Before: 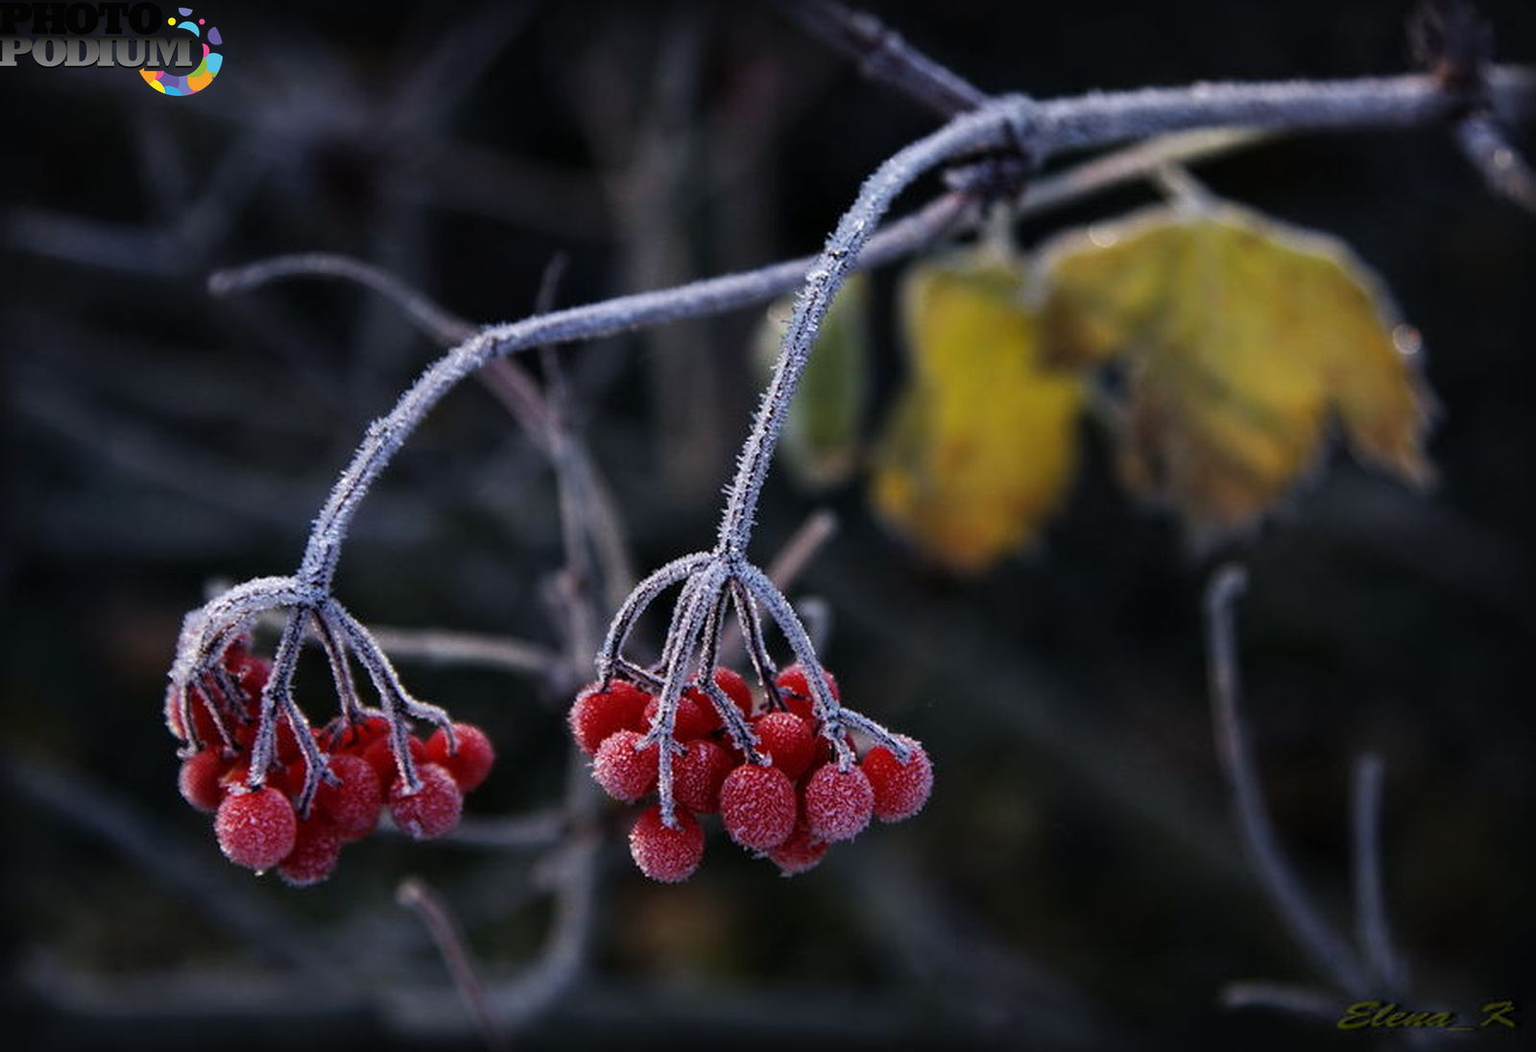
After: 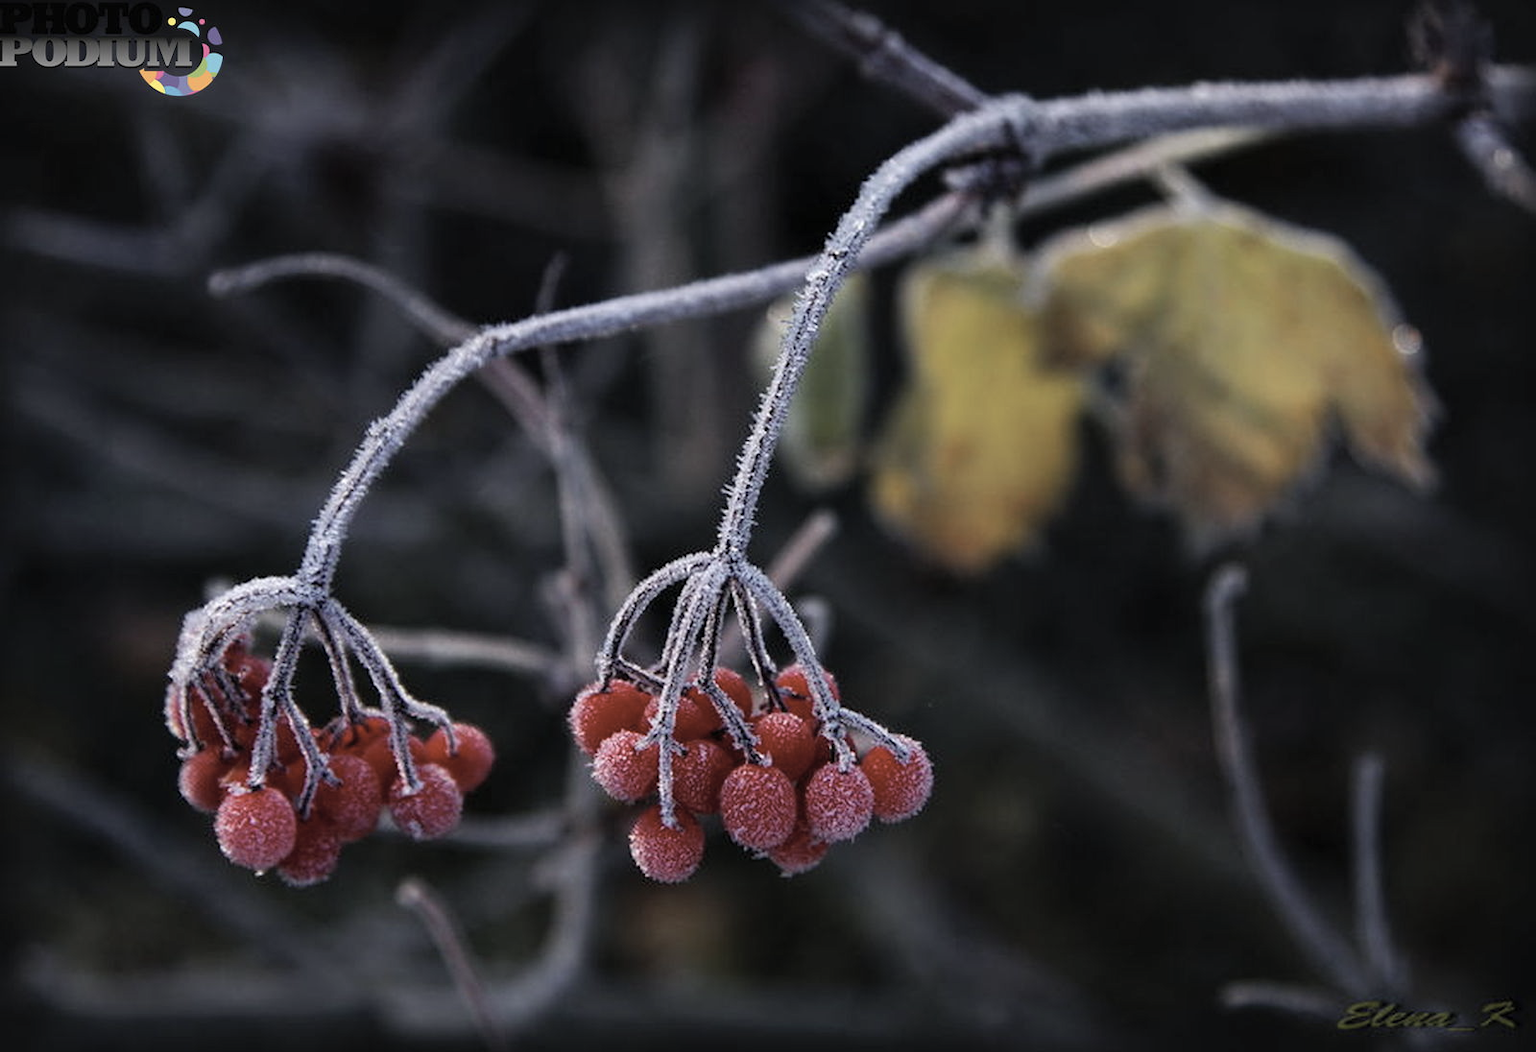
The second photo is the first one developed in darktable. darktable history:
contrast brightness saturation: contrast 0.07, brightness 0.08, saturation 0.18
color zones: curves: ch1 [(0, 0.292) (0.001, 0.292) (0.2, 0.264) (0.4, 0.248) (0.6, 0.248) (0.8, 0.264) (0.999, 0.292) (1, 0.292)]
